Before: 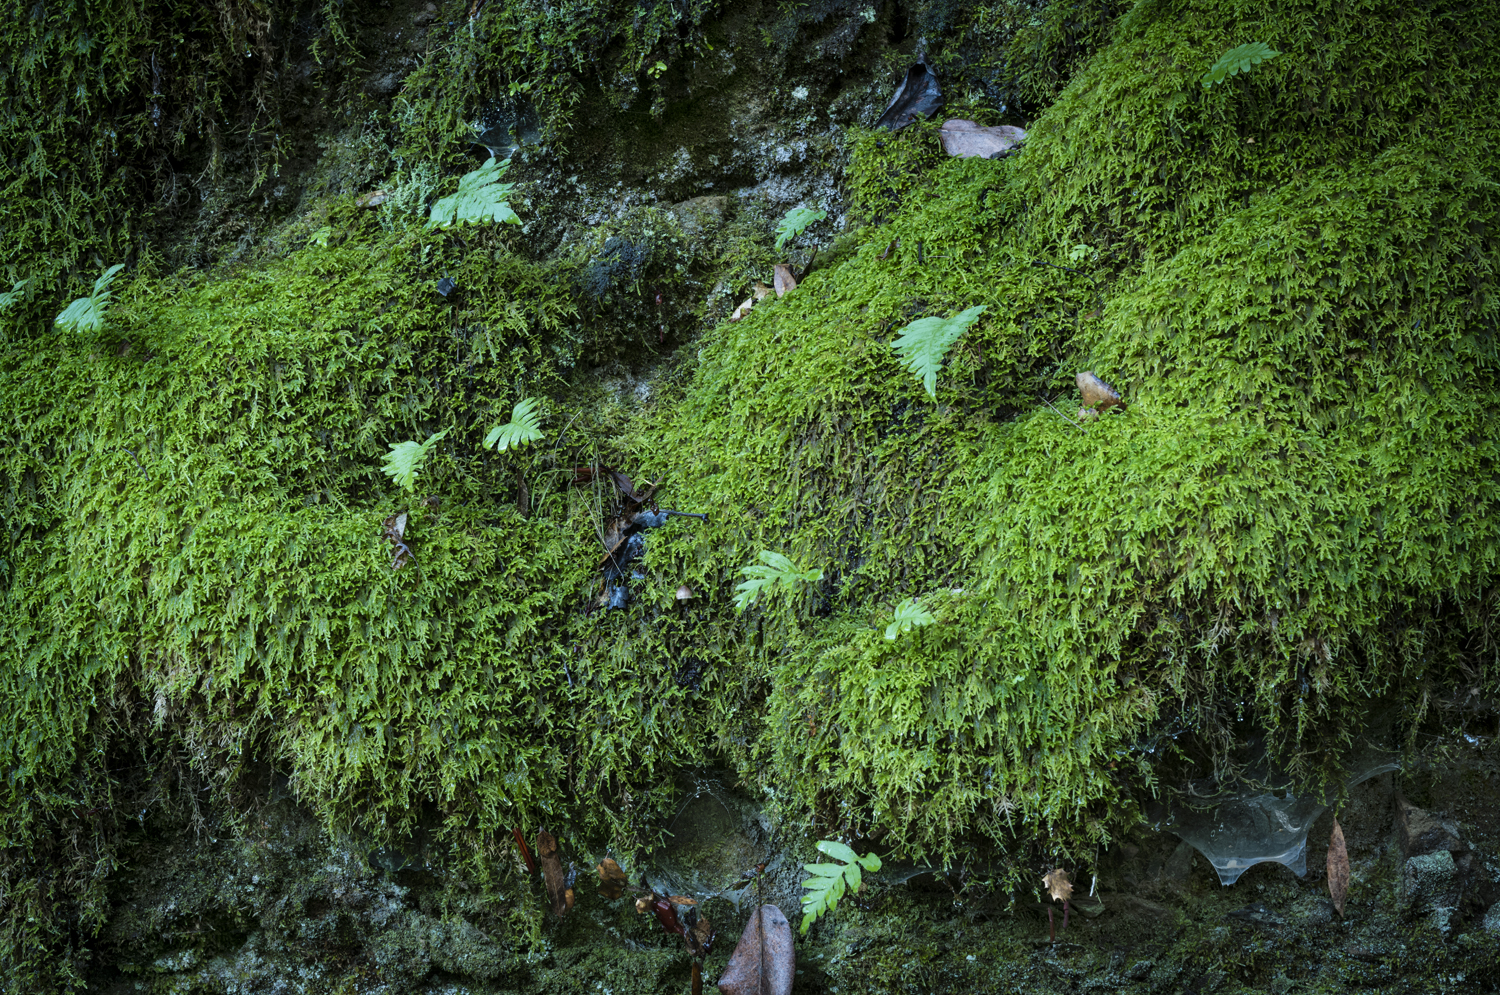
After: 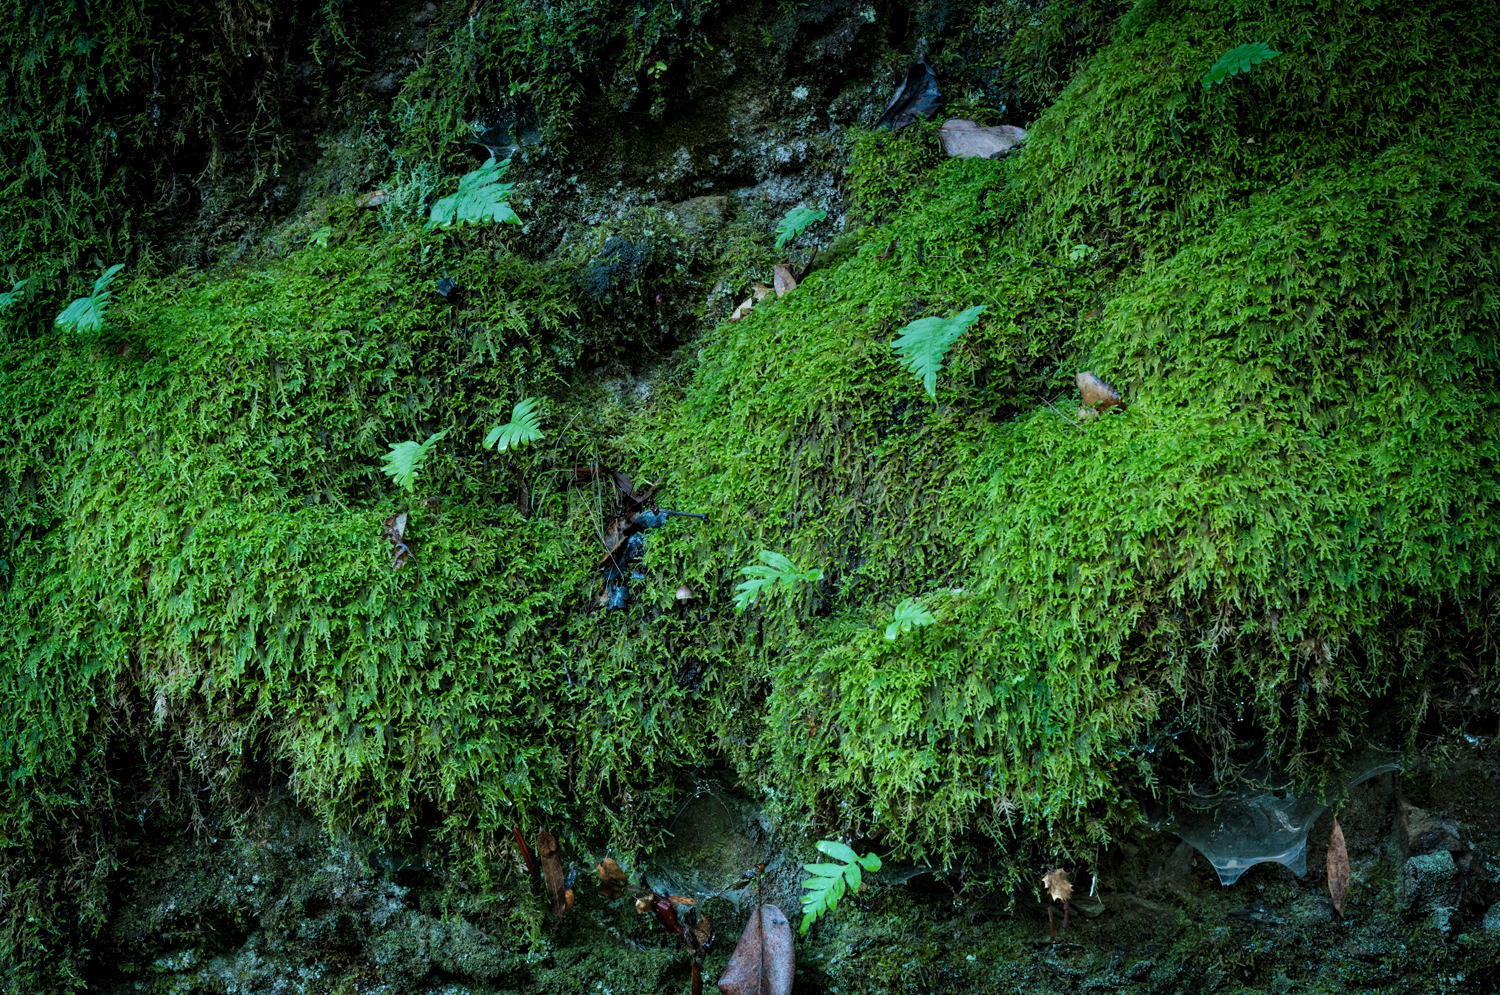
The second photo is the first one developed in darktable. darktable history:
rotate and perspective: automatic cropping off
white balance: red 0.978, blue 0.999
graduated density: on, module defaults
levels: levels [0.016, 0.484, 0.953]
bloom: size 5%, threshold 95%, strength 15%
